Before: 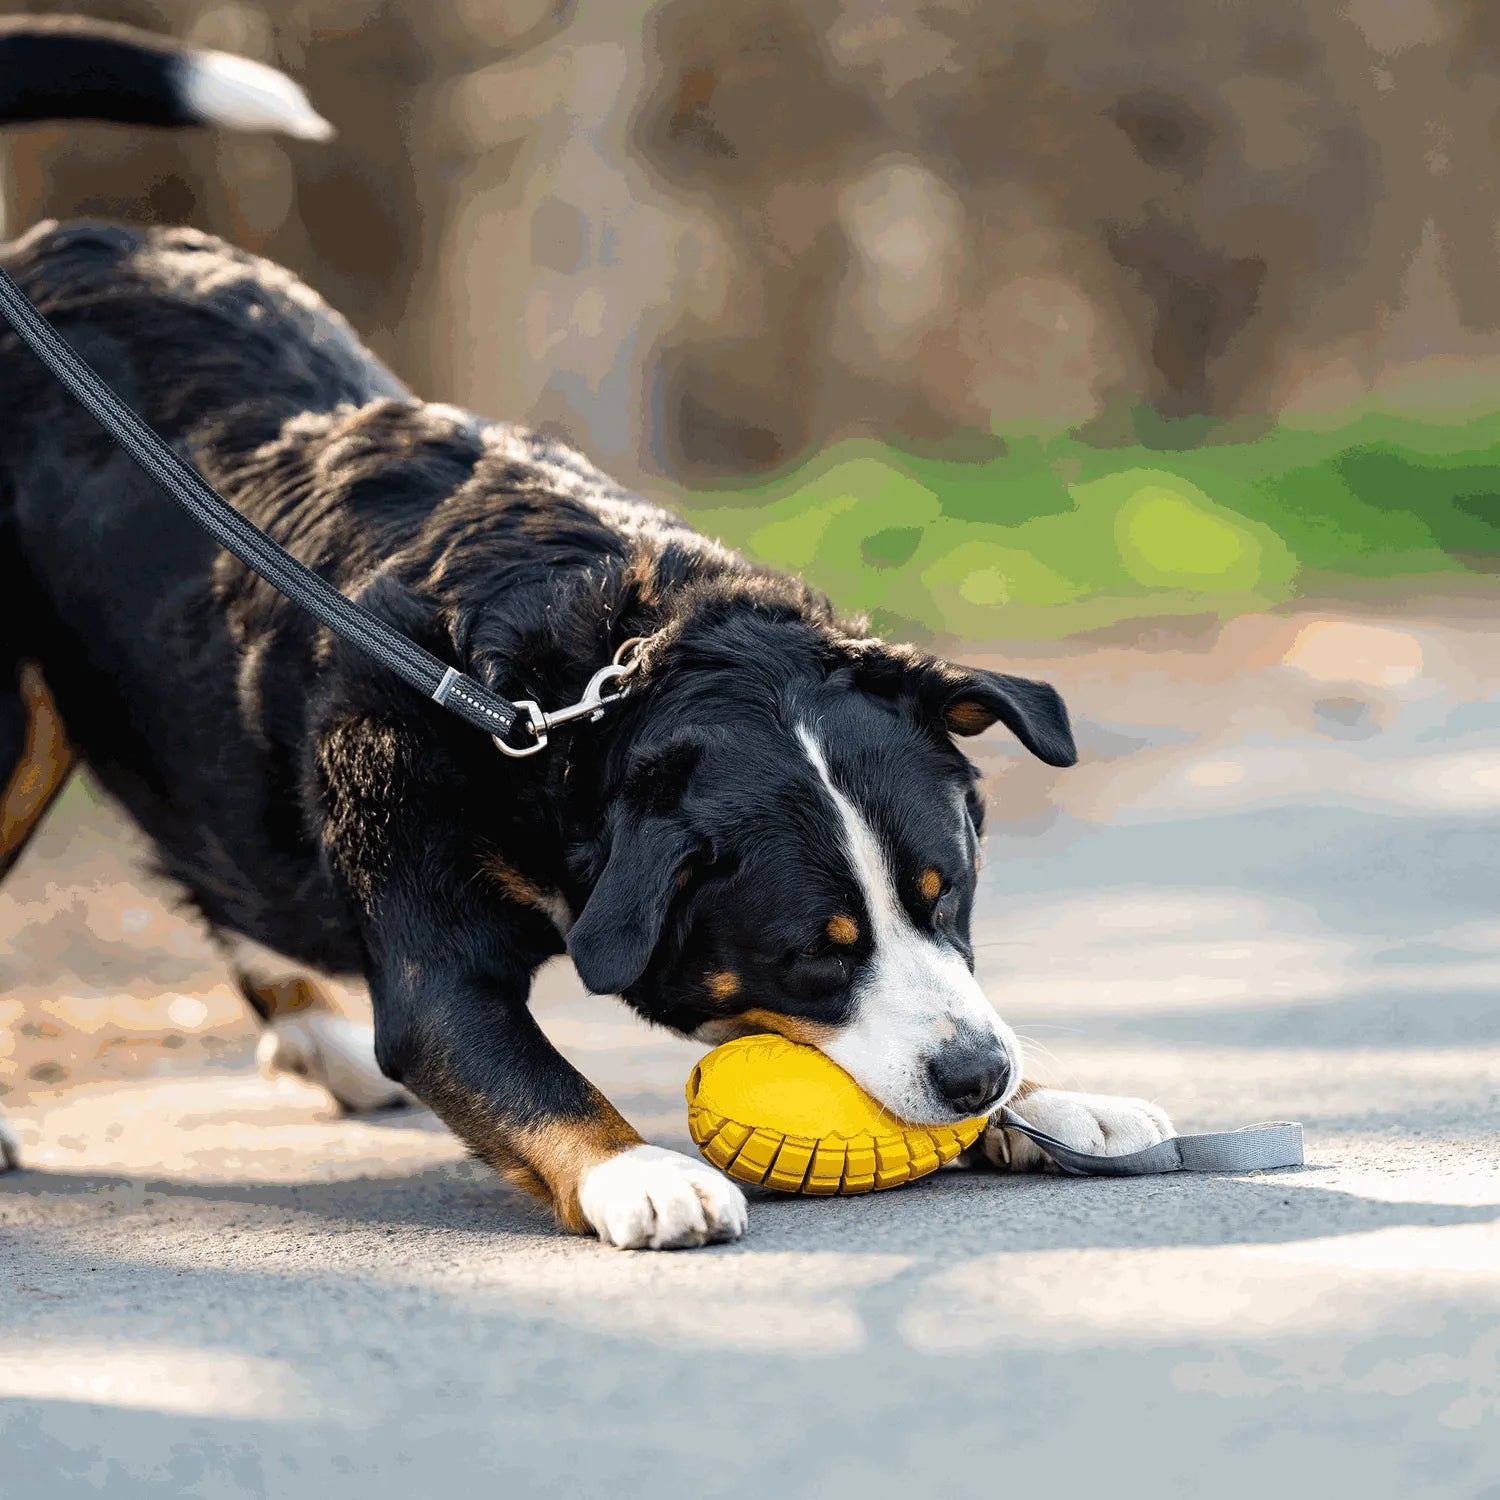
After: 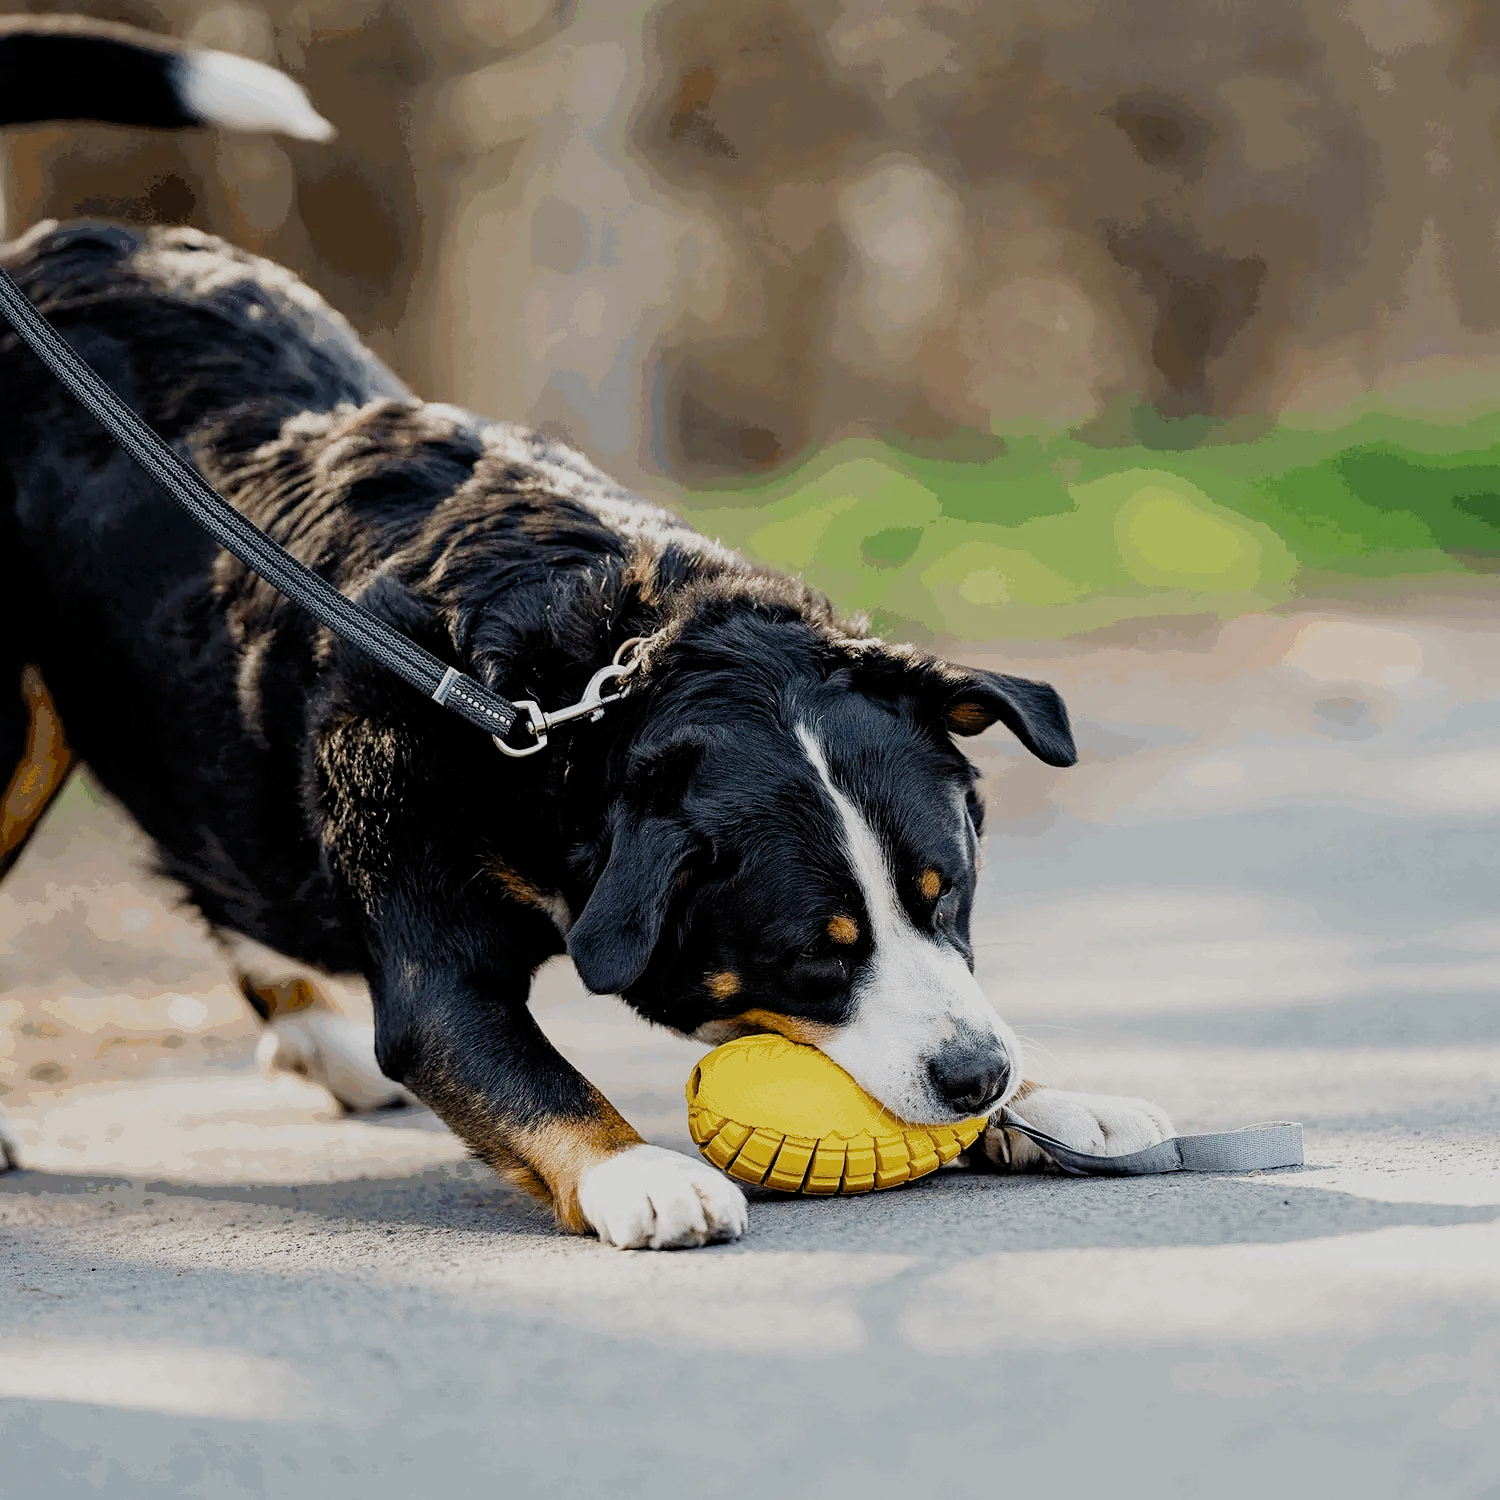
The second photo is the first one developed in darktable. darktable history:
sharpen: amount 0.205
filmic rgb: black relative exposure -7.65 EV, white relative exposure 4.56 EV, hardness 3.61, preserve chrominance no, color science v4 (2020), contrast in shadows soft
